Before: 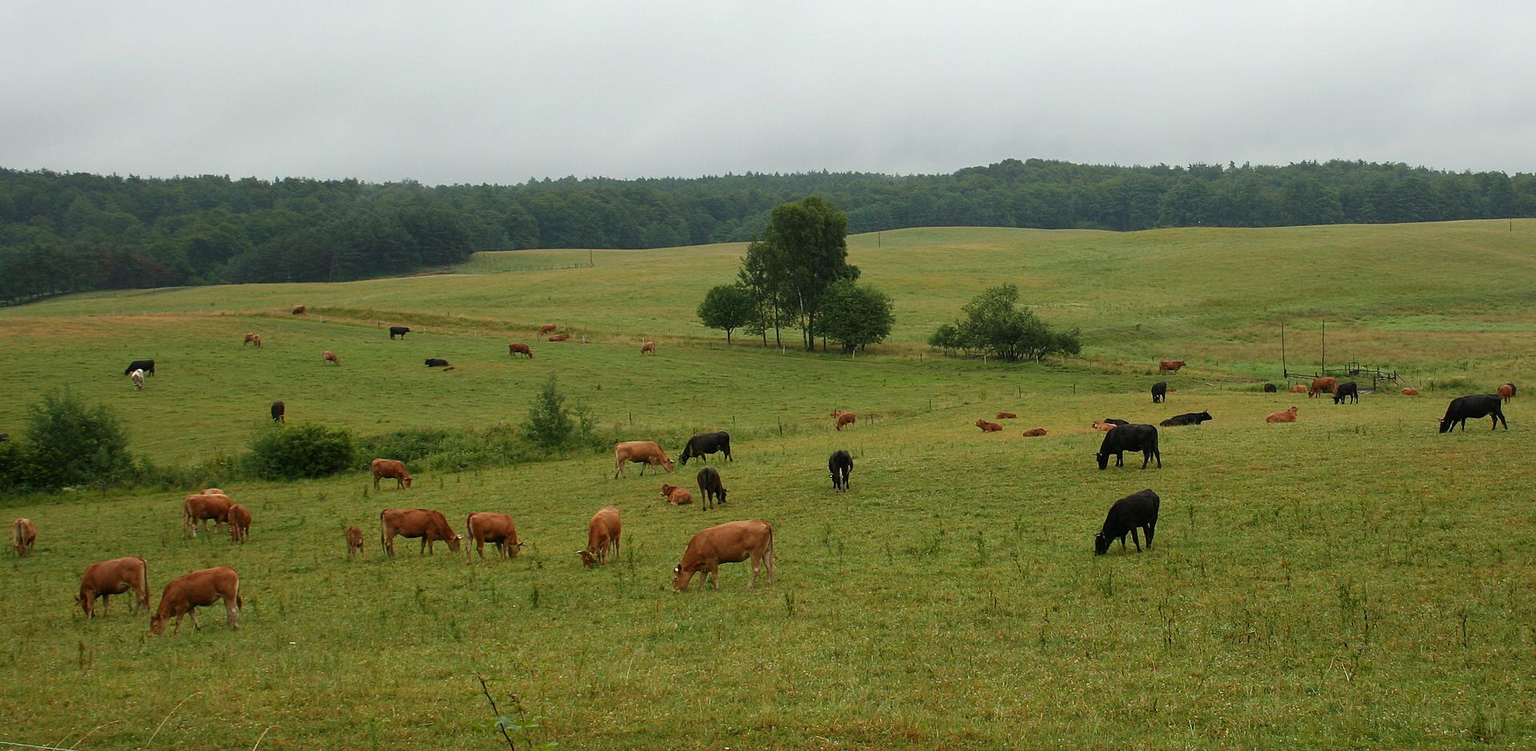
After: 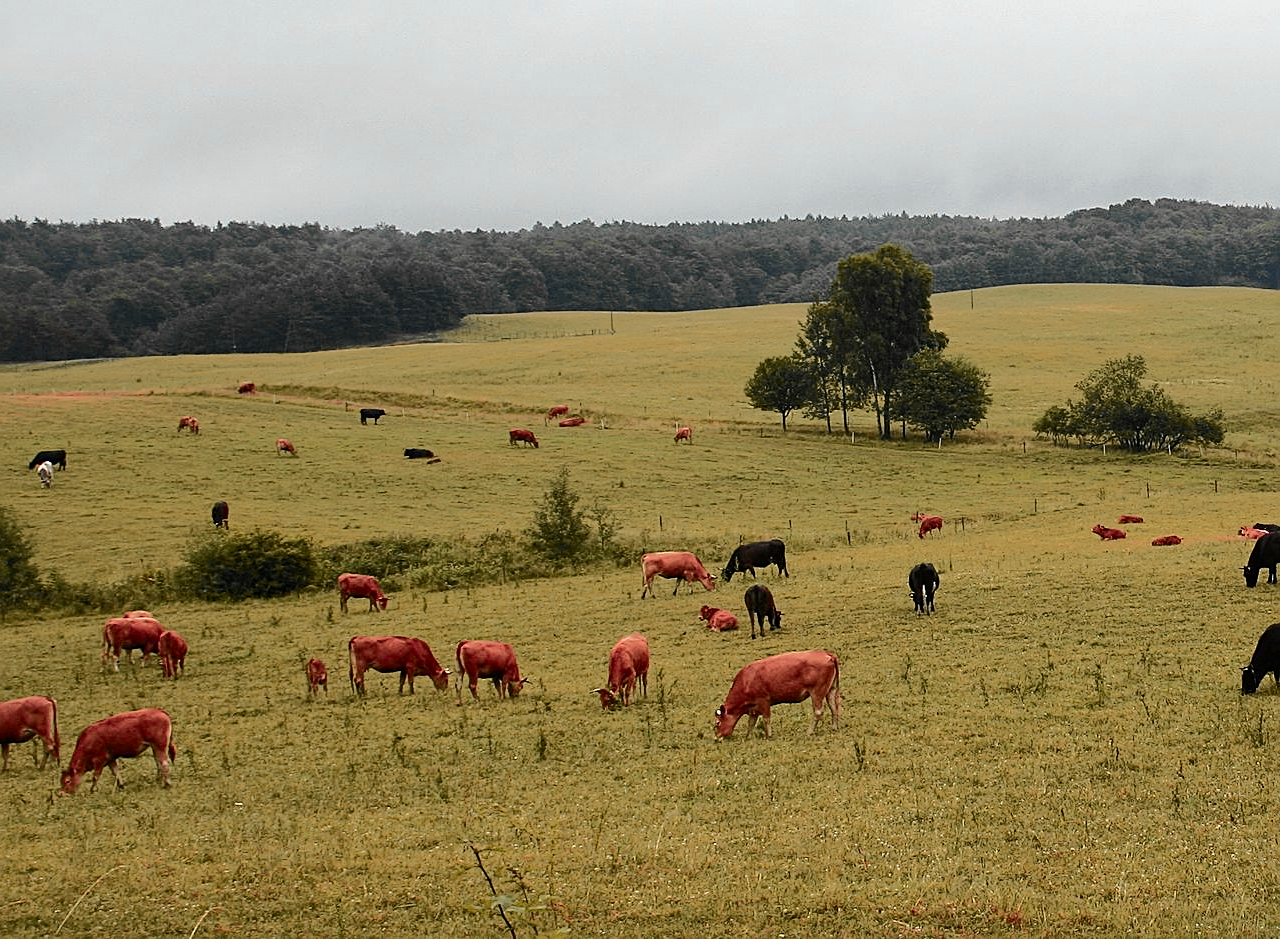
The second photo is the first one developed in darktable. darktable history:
white balance: emerald 1
shadows and highlights: shadows 25, highlights -48, soften with gaussian
haze removal: adaptive false
crop and rotate: left 6.617%, right 26.717%
sharpen: on, module defaults
tone curve: curves: ch0 [(0, 0) (0.104, 0.061) (0.239, 0.201) (0.327, 0.317) (0.401, 0.443) (0.489, 0.566) (0.65, 0.68) (0.832, 0.858) (1, 0.977)]; ch1 [(0, 0) (0.161, 0.092) (0.35, 0.33) (0.379, 0.401) (0.447, 0.476) (0.495, 0.499) (0.515, 0.518) (0.534, 0.557) (0.602, 0.625) (0.712, 0.706) (1, 1)]; ch2 [(0, 0) (0.359, 0.372) (0.437, 0.437) (0.502, 0.501) (0.55, 0.534) (0.592, 0.601) (0.647, 0.64) (1, 1)], color space Lab, independent channels, preserve colors none
exposure: exposure 0.128 EV, compensate highlight preservation false
color zones: curves: ch1 [(0.29, 0.492) (0.373, 0.185) (0.509, 0.481)]; ch2 [(0.25, 0.462) (0.749, 0.457)], mix 40.67%
